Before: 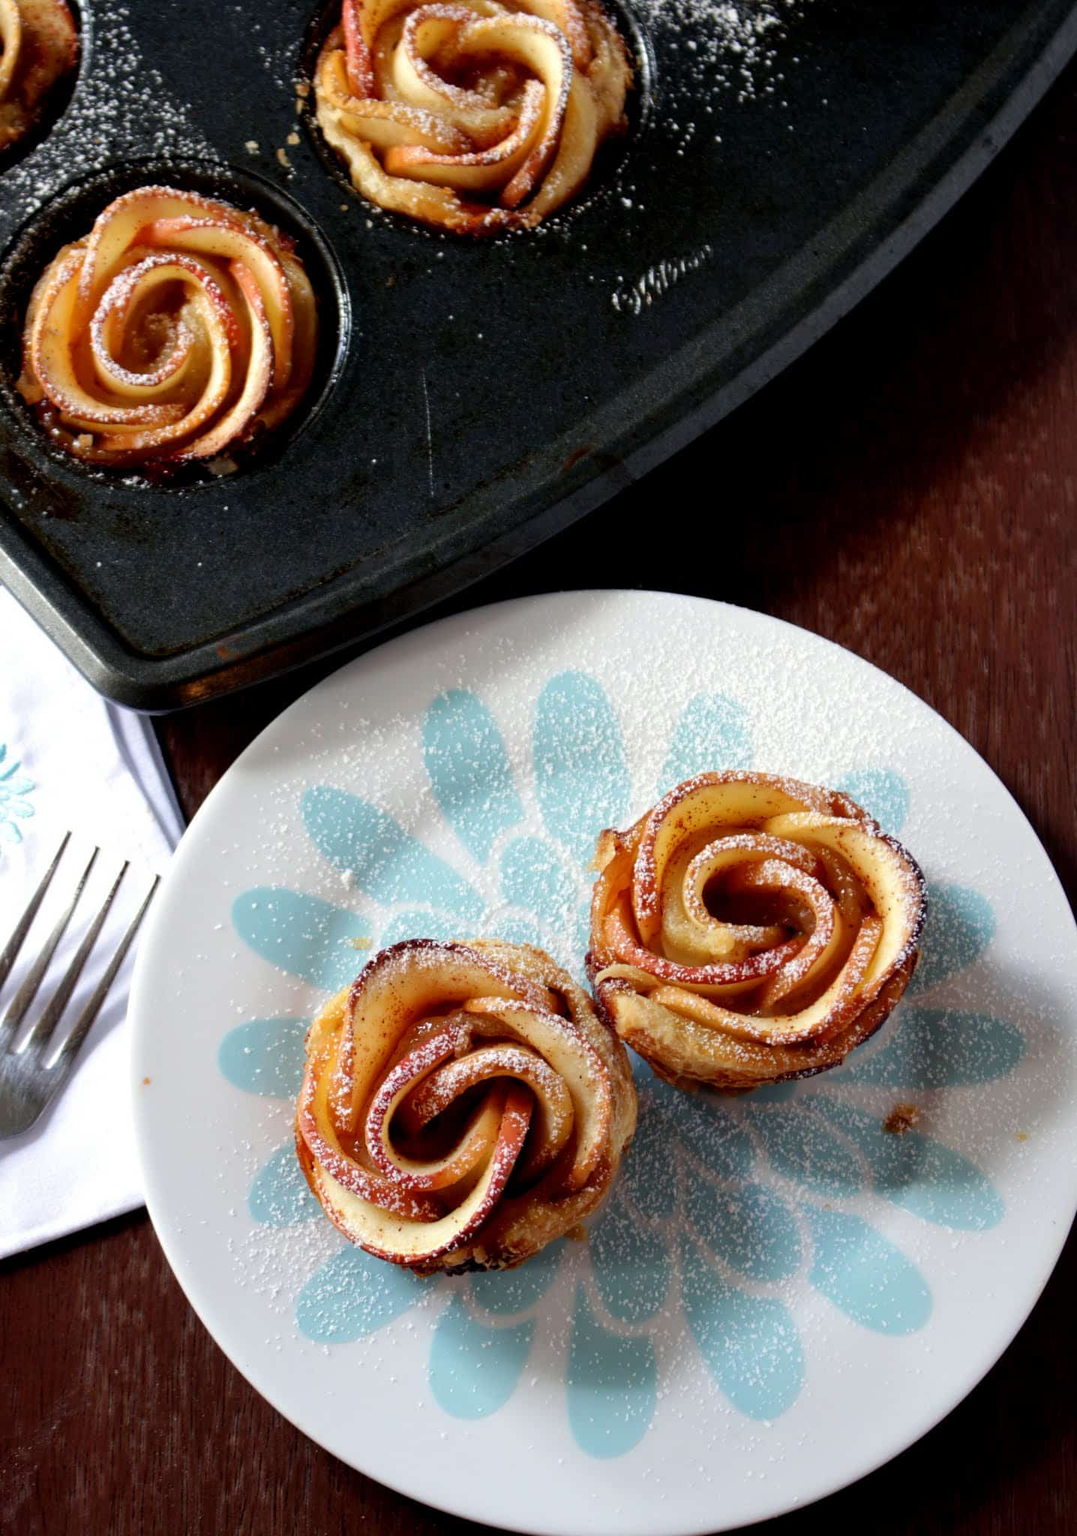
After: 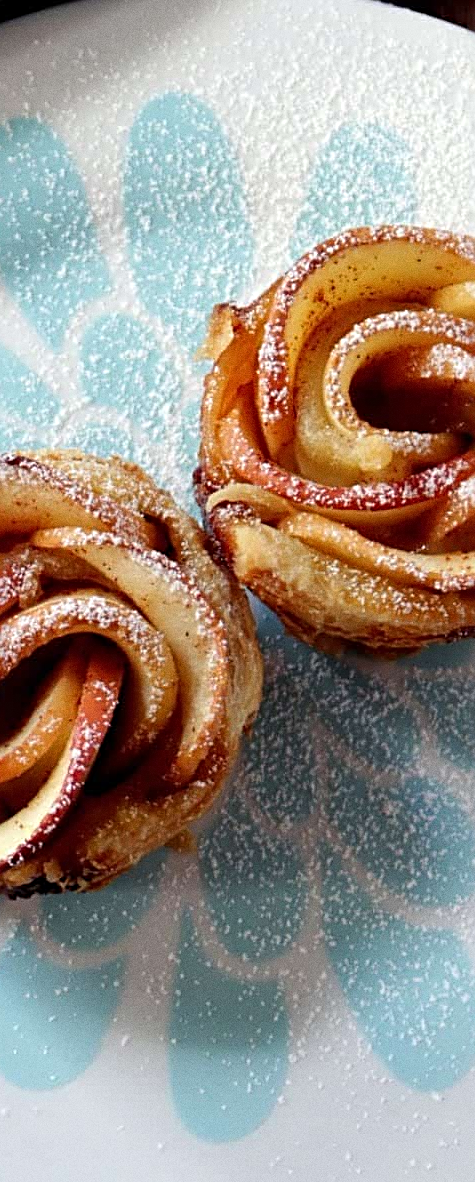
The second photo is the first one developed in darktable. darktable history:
crop: left 40.878%, top 39.176%, right 25.993%, bottom 3.081%
sharpen: radius 3.119
grain: coarseness 0.09 ISO
